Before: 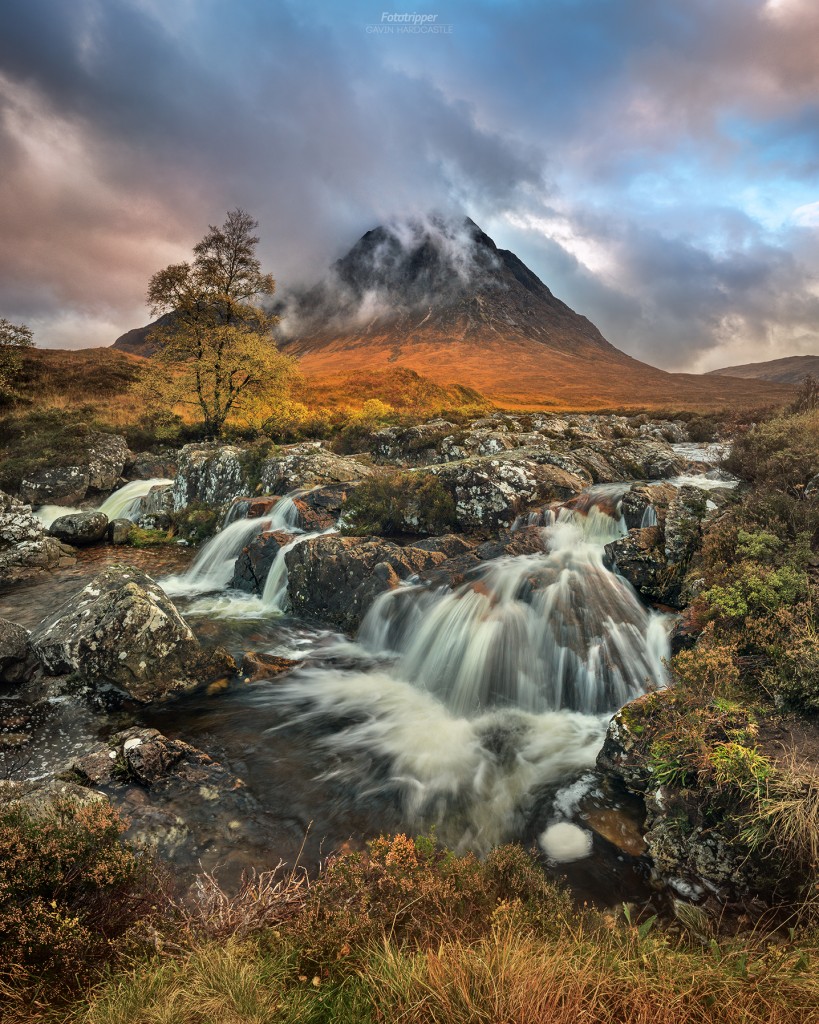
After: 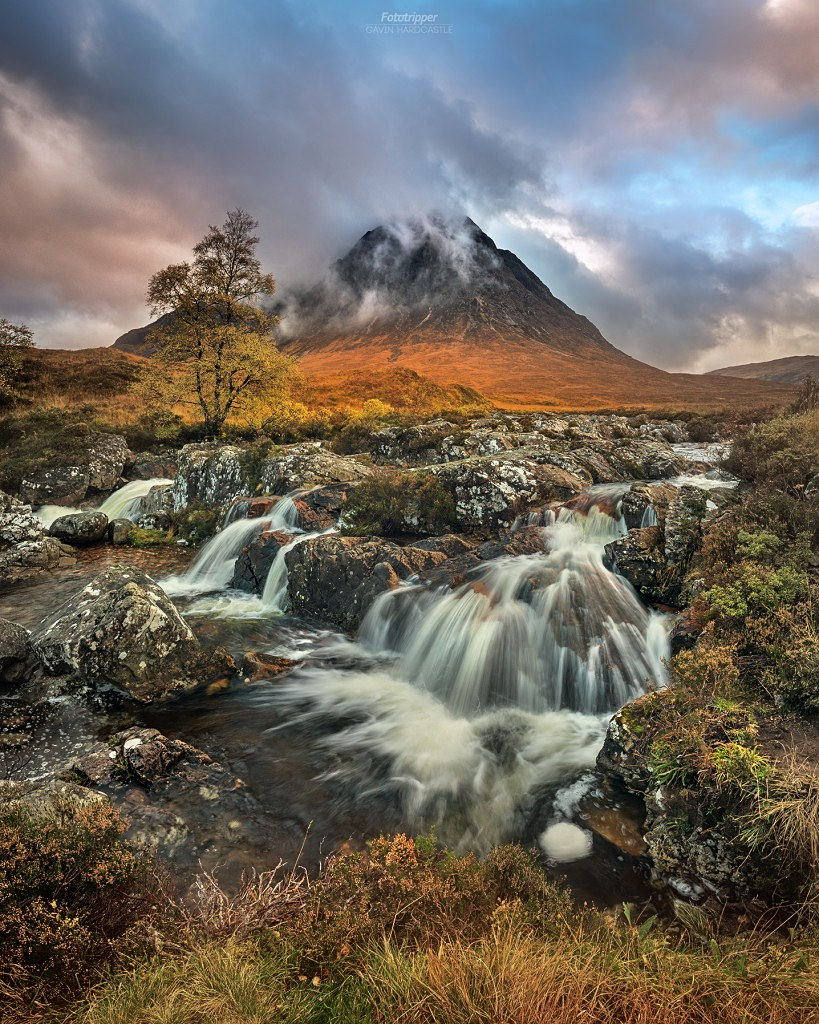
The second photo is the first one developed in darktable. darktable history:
sharpen: radius 1.323, amount 0.306, threshold 0.123
